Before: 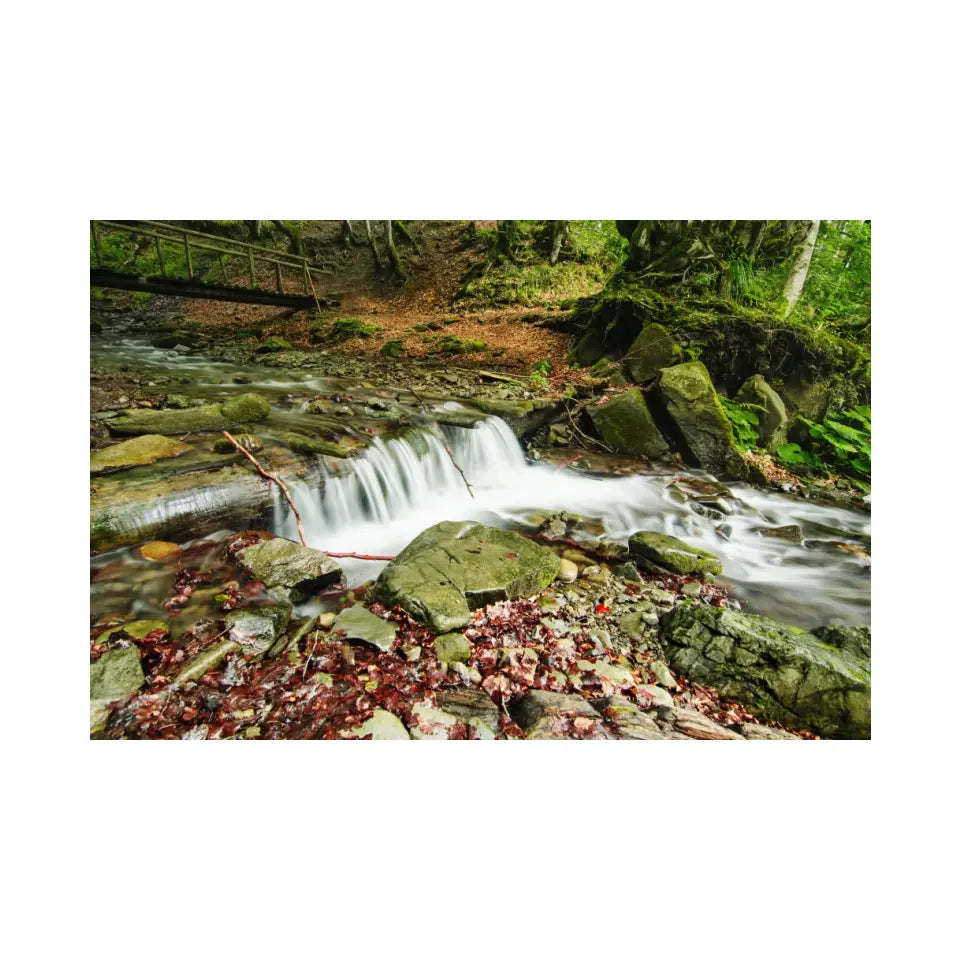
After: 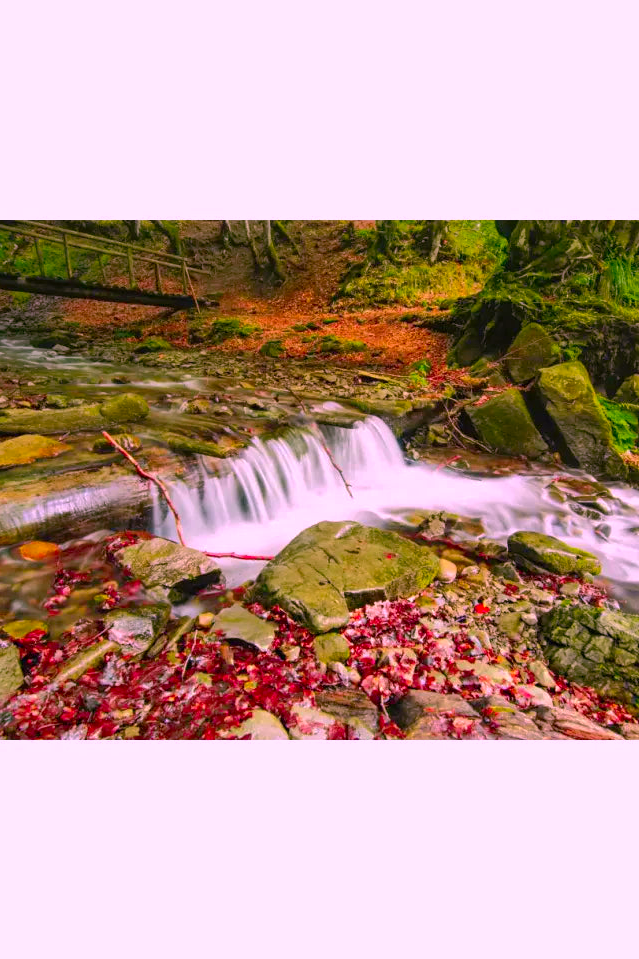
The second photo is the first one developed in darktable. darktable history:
crop and rotate: left 12.673%, right 20.66%
color correction: highlights a* 19.5, highlights b* -11.53, saturation 1.69
shadows and highlights: on, module defaults
